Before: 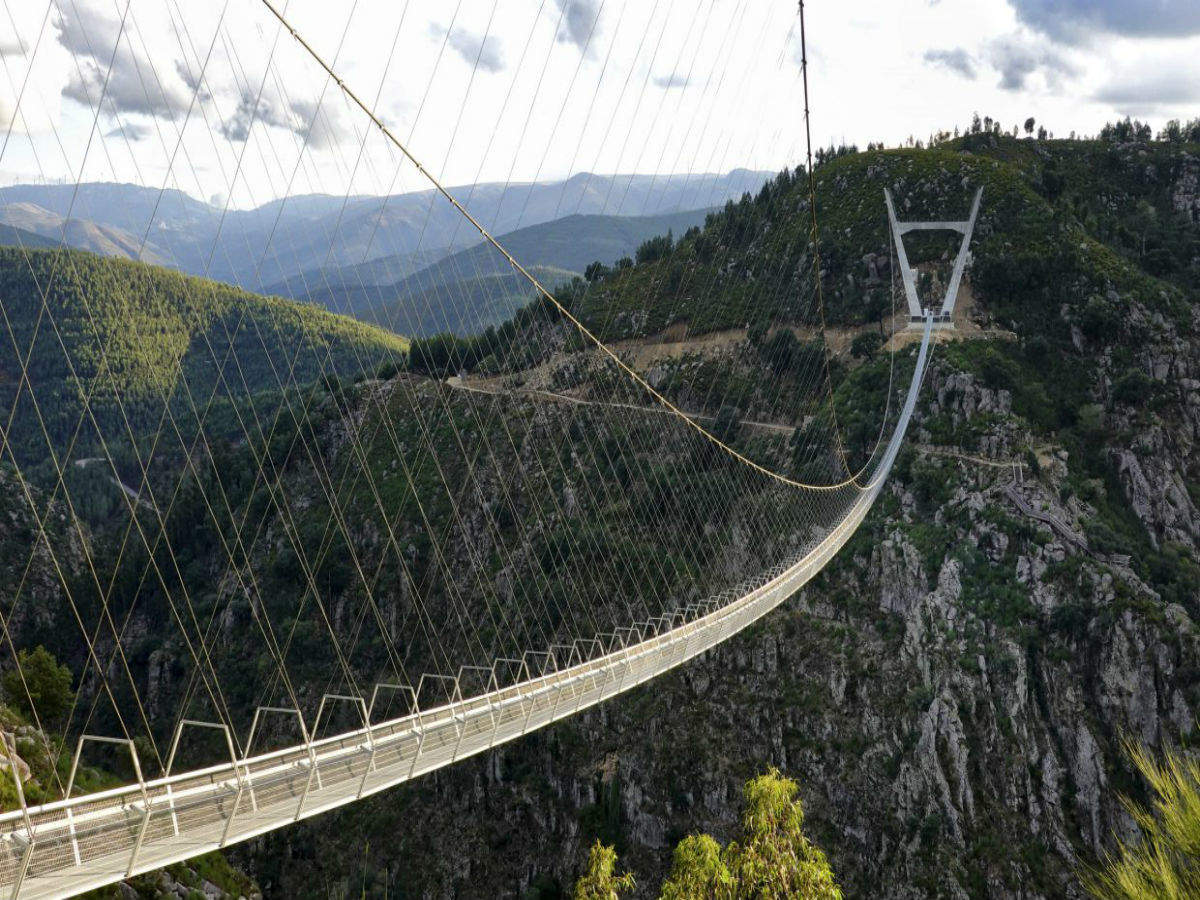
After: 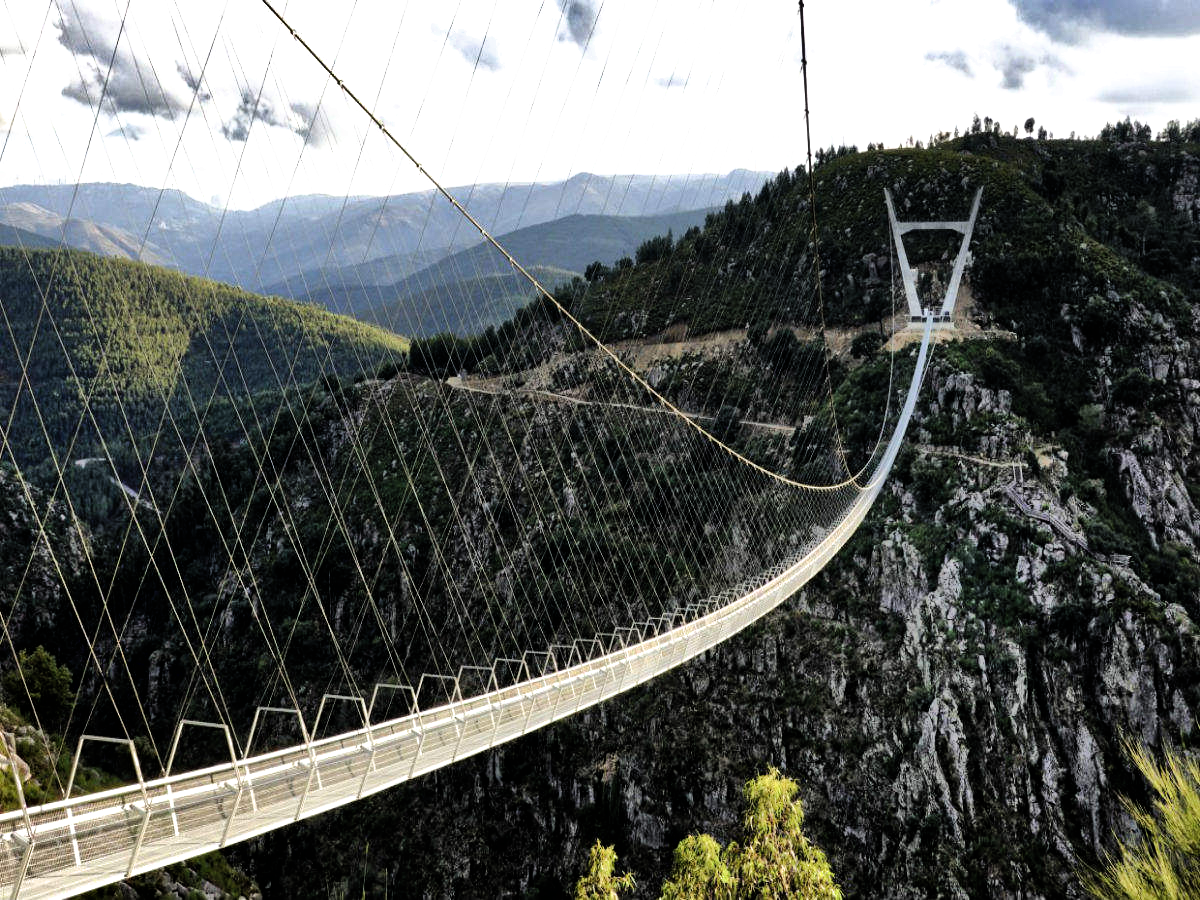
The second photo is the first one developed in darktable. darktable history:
shadows and highlights: soften with gaussian
filmic rgb: black relative exposure -8.22 EV, white relative exposure 2.2 EV, target white luminance 99.853%, hardness 7.09, latitude 74.57%, contrast 1.315, highlights saturation mix -2.34%, shadows ↔ highlights balance 29.92%, color science v6 (2022)
